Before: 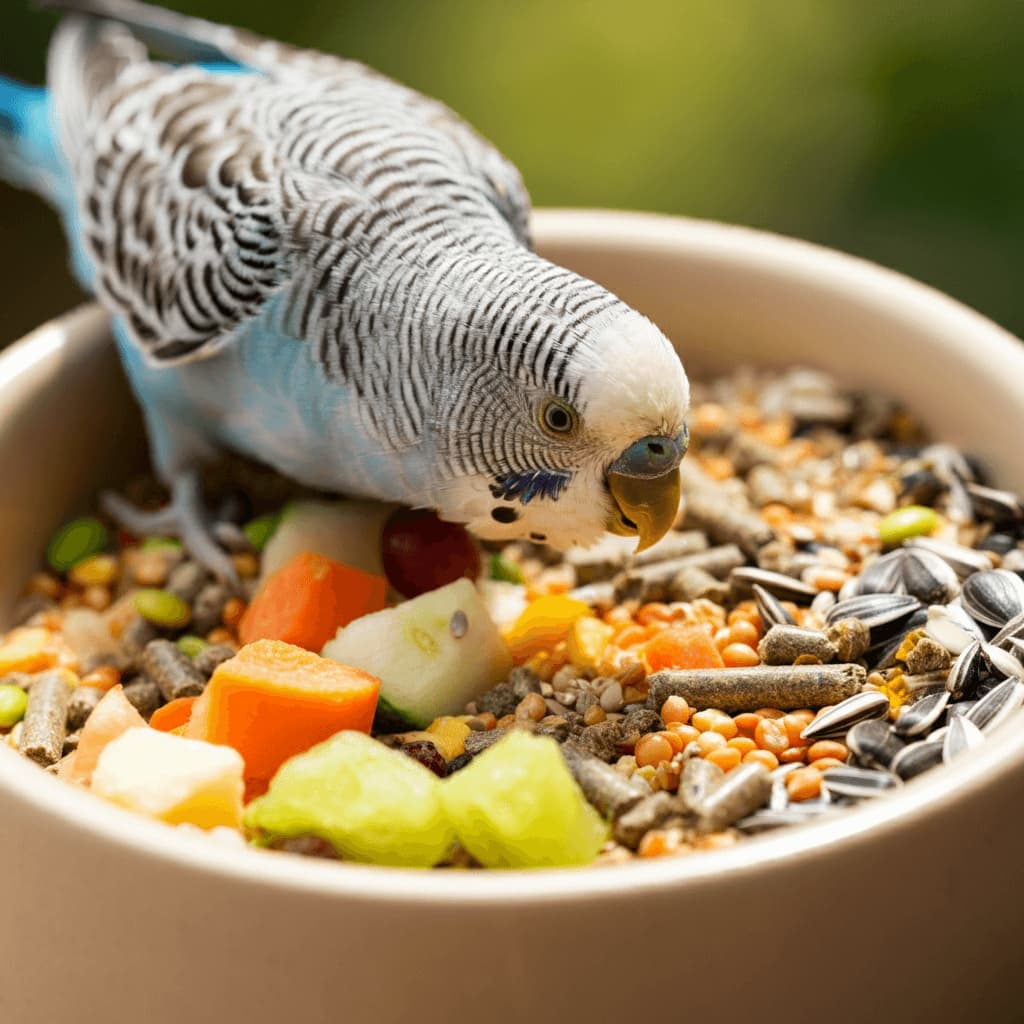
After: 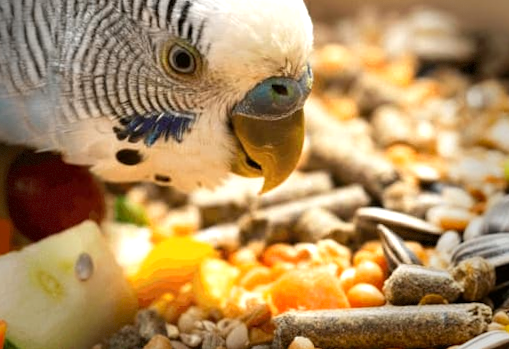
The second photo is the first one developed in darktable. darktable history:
crop: left 36.607%, top 34.735%, right 13.146%, bottom 30.611%
exposure: black level correction 0.001, exposure 0.5 EV, compensate exposure bias true, compensate highlight preservation false
vignetting: fall-off start 68.33%, fall-off radius 30%, saturation 0.042, center (-0.066, -0.311), width/height ratio 0.992, shape 0.85, dithering 8-bit output
rotate and perspective: rotation -0.45°, automatic cropping original format, crop left 0.008, crop right 0.992, crop top 0.012, crop bottom 0.988
